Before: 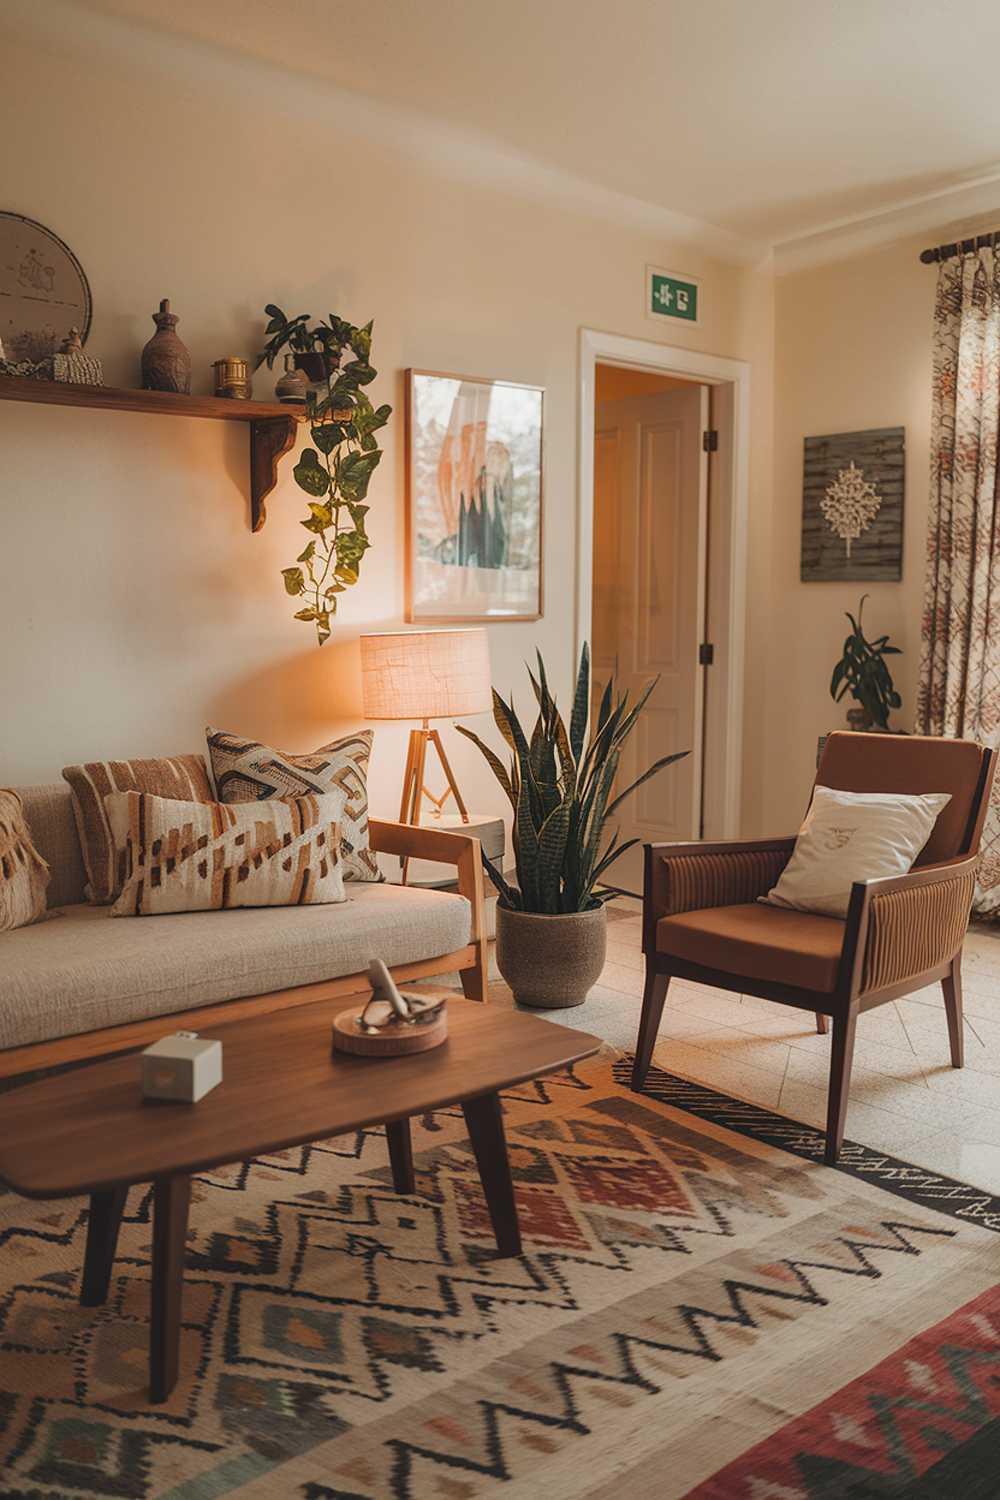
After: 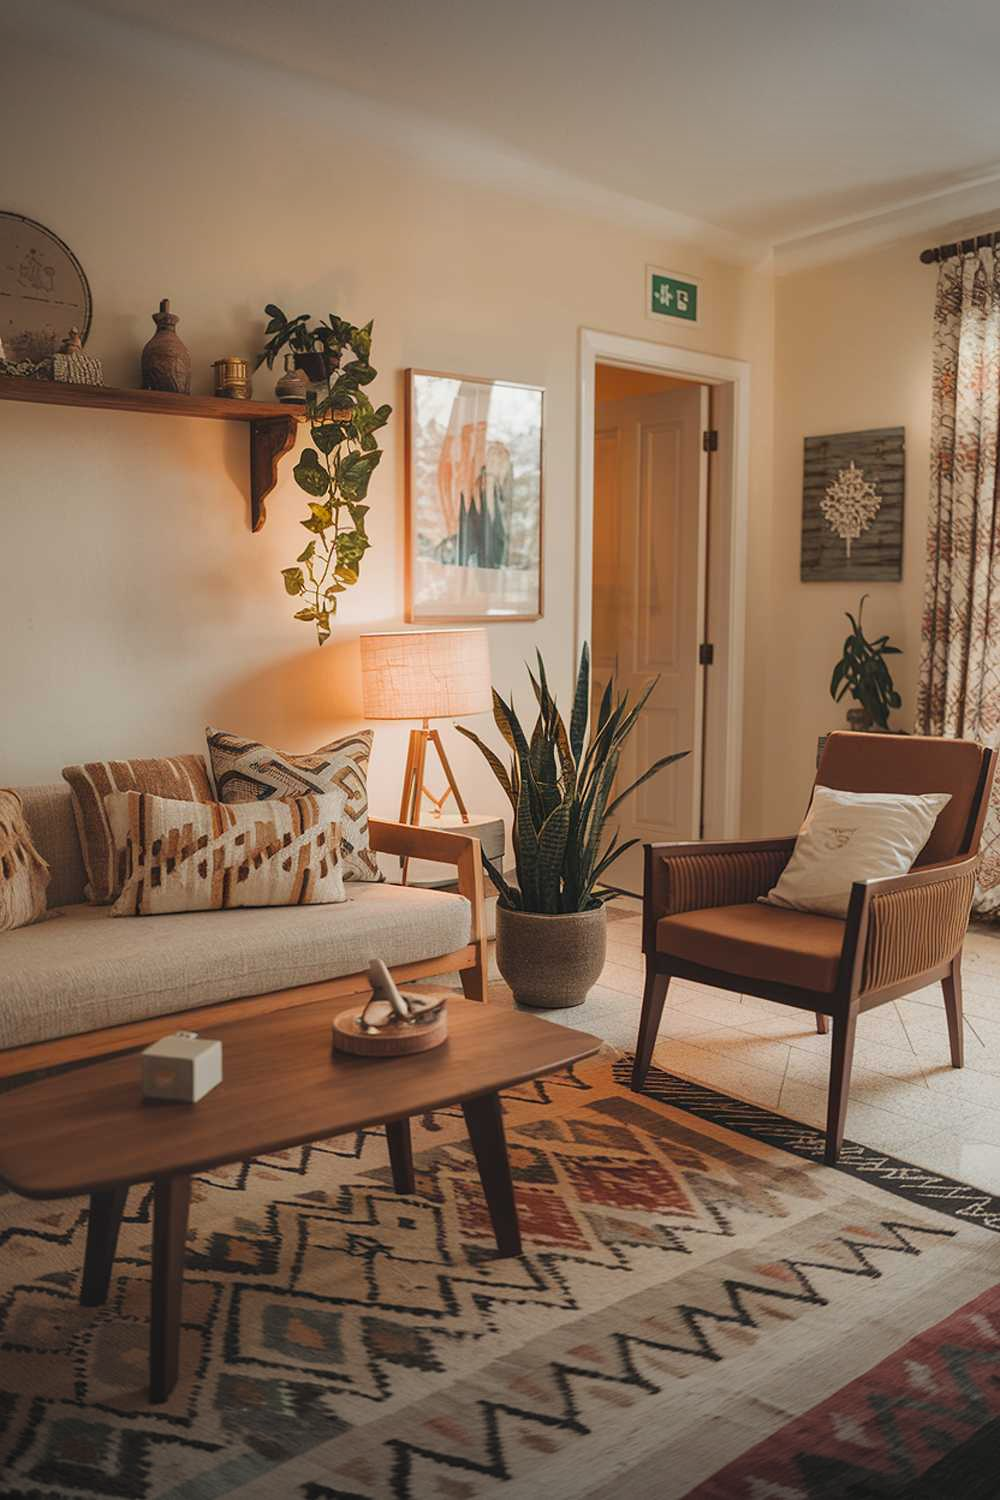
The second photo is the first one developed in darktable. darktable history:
vignetting: fall-off start 100.16%, center (0, 0.004), width/height ratio 1.31, unbound false
